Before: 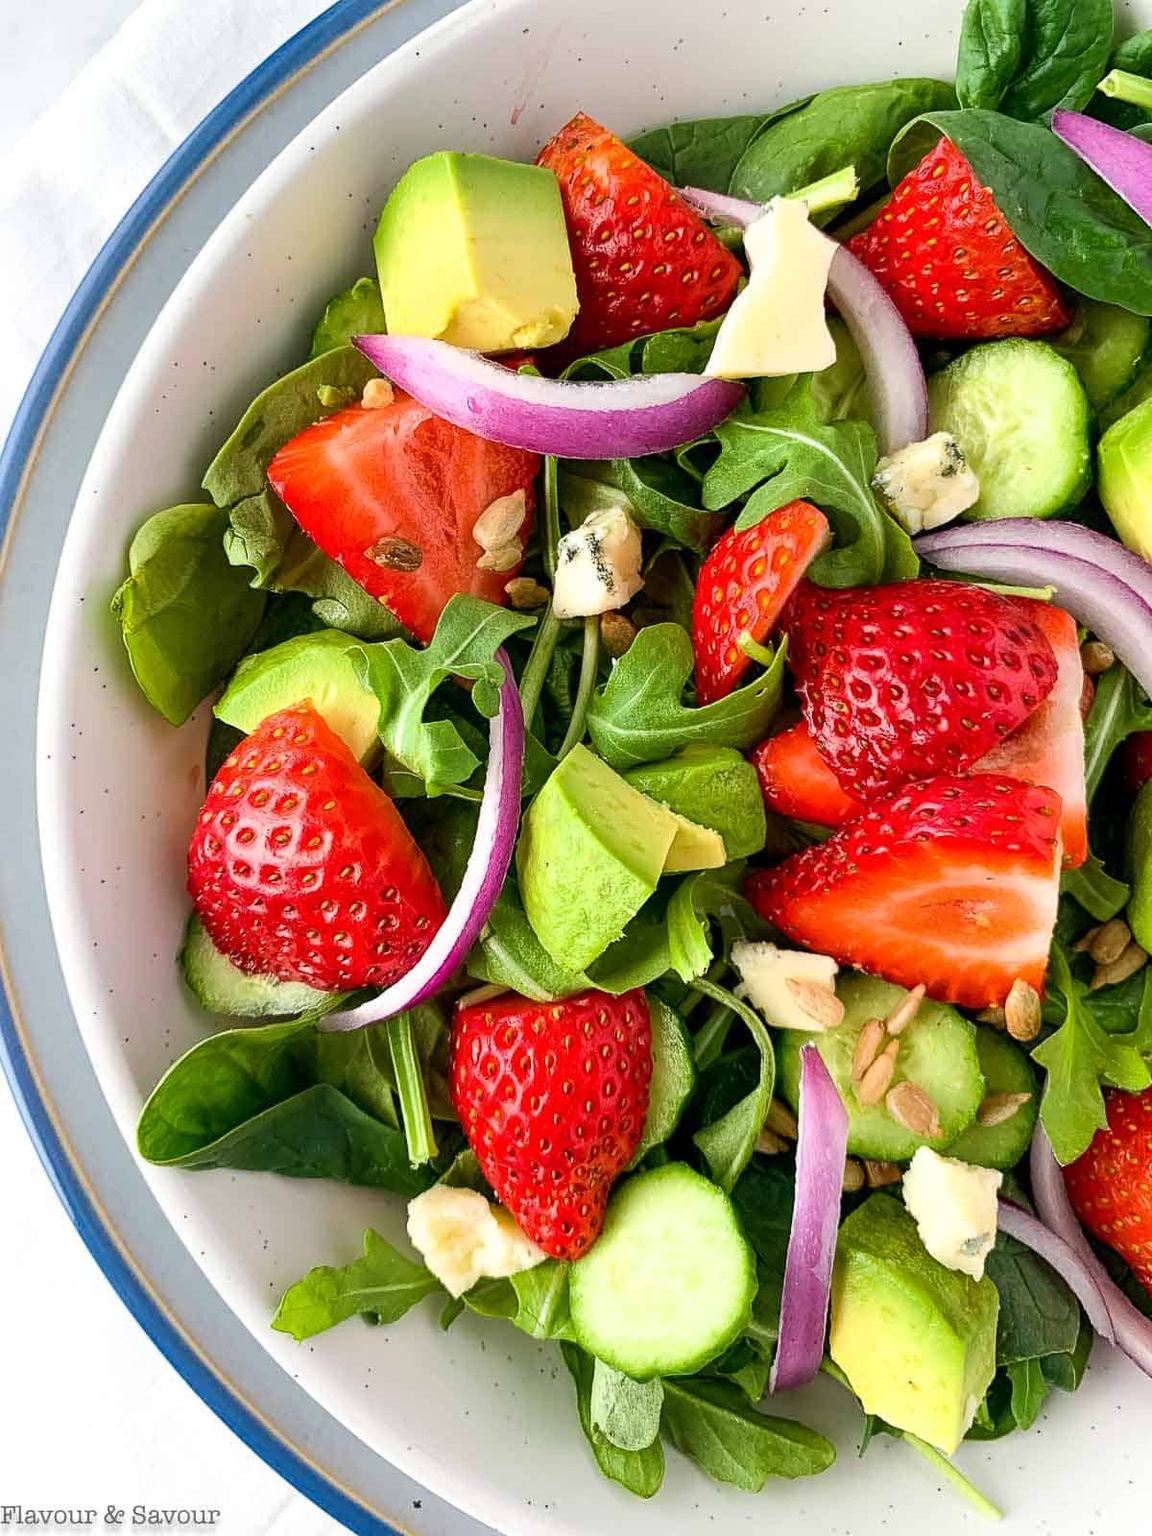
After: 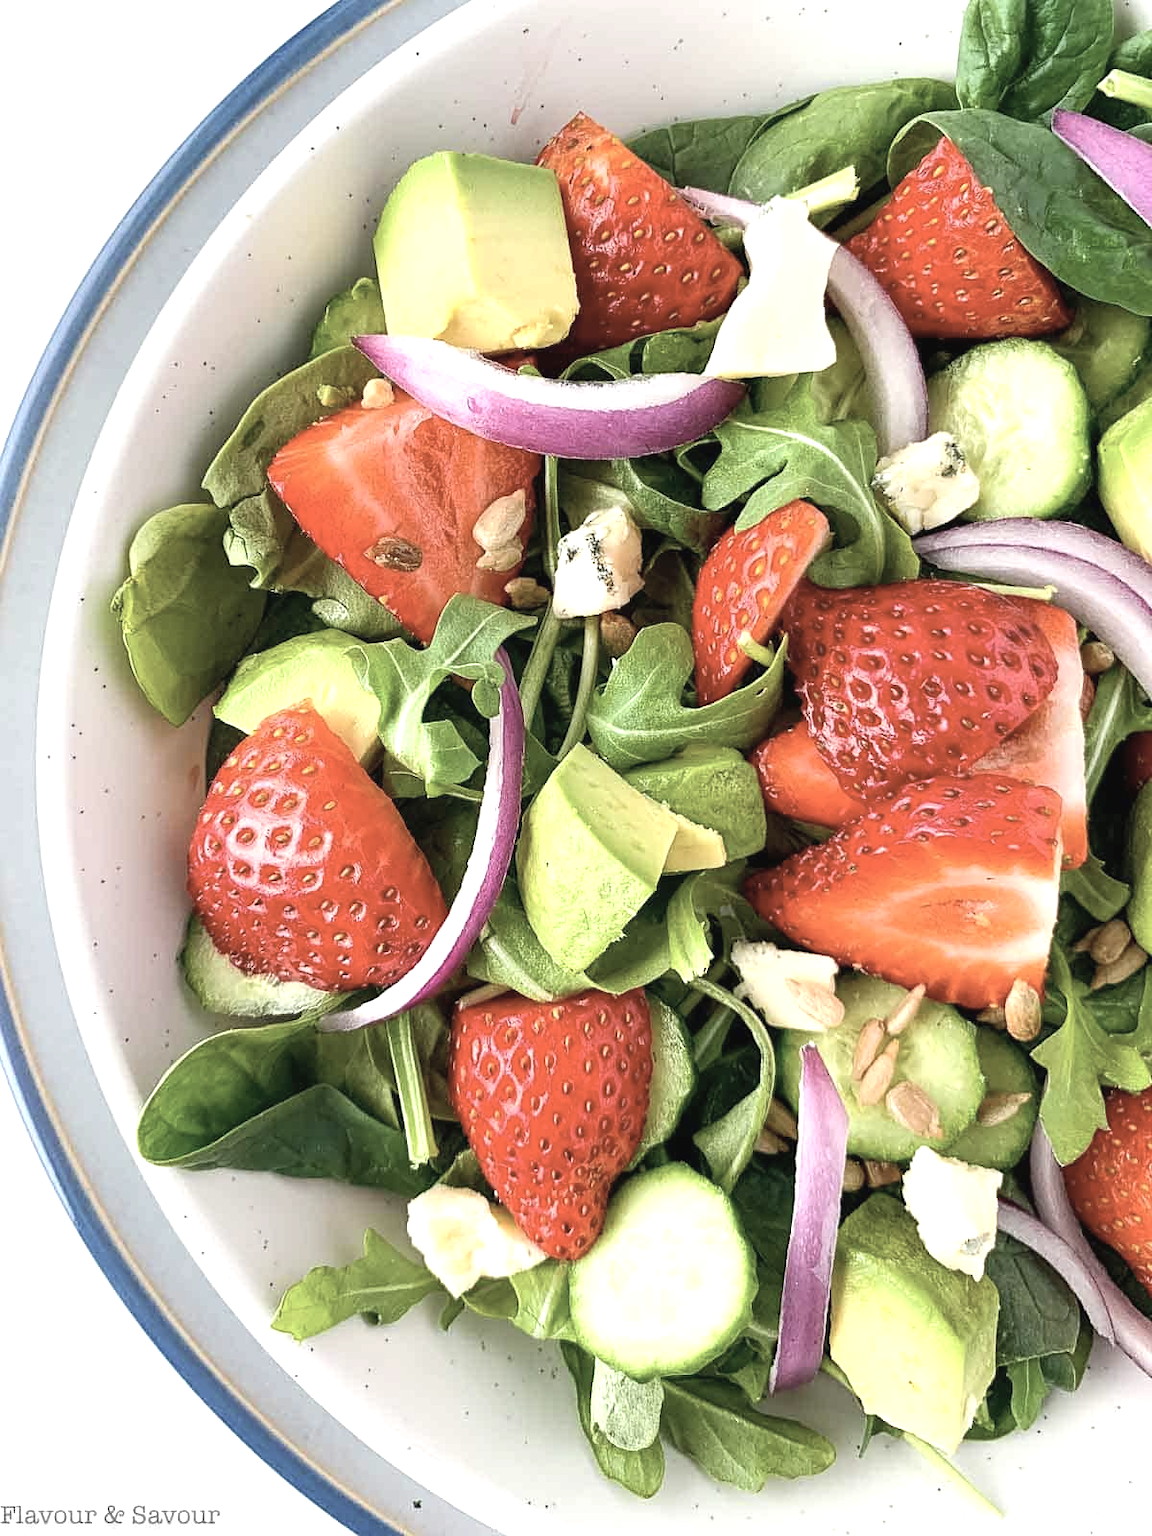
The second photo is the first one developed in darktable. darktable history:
exposure: exposure 0.6 EV, compensate exposure bias true, compensate highlight preservation false
contrast brightness saturation: contrast -0.054, saturation -0.416
